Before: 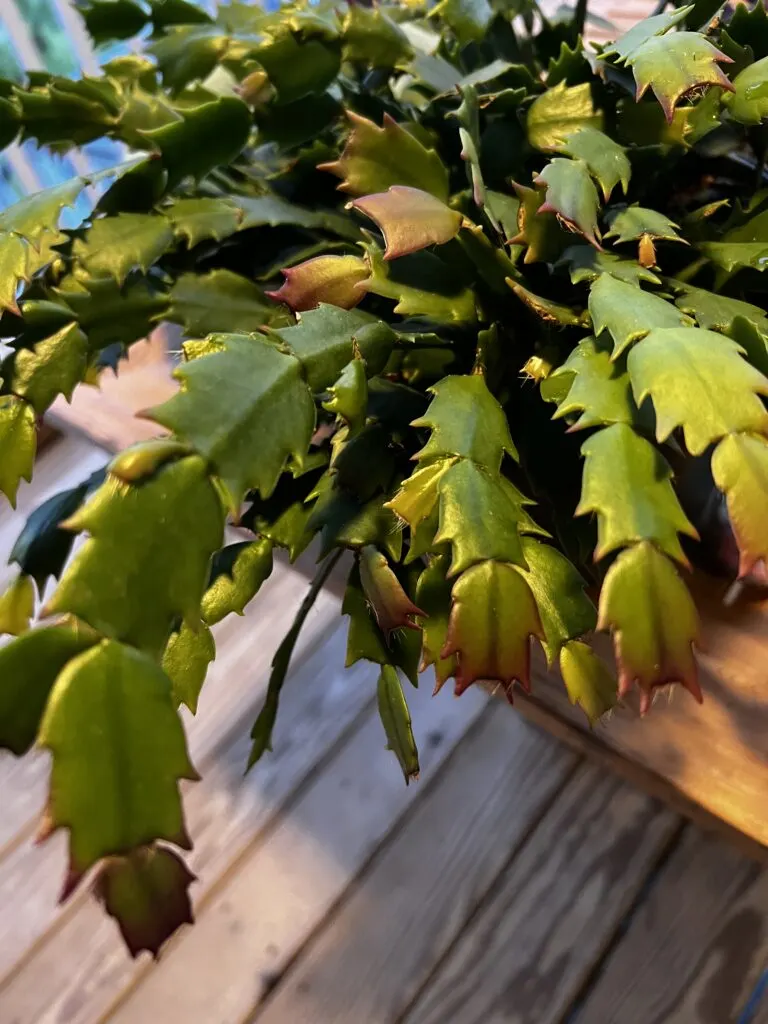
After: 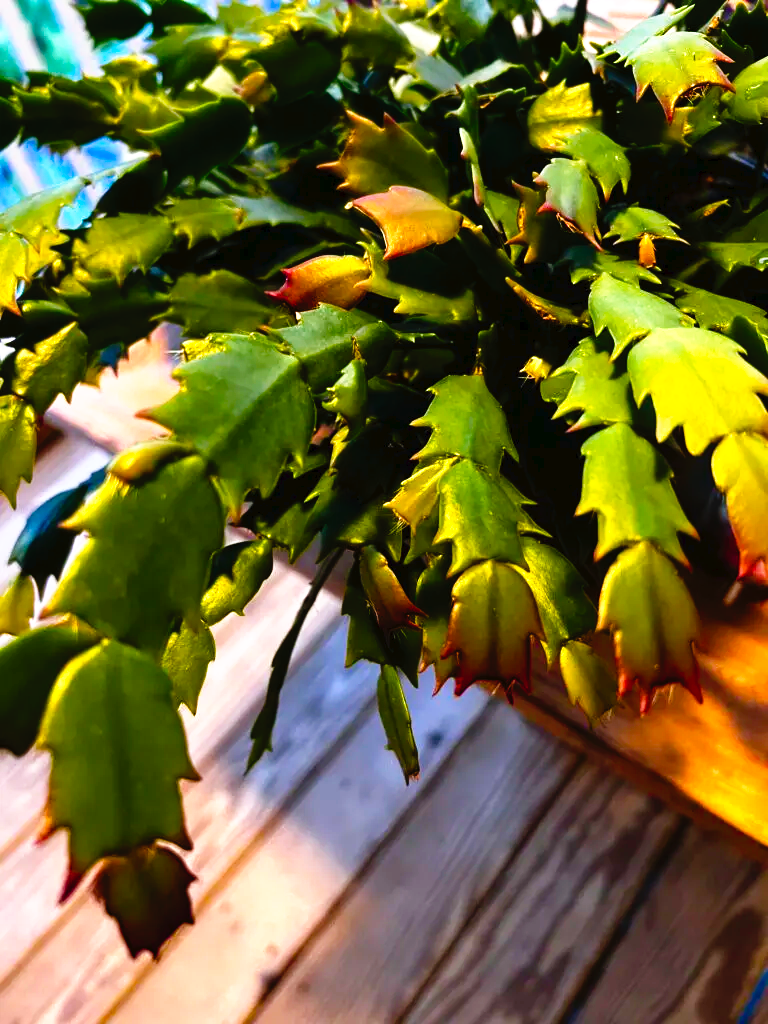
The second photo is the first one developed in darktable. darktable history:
color balance rgb: linear chroma grading › shadows -2.2%, linear chroma grading › highlights -15%, linear chroma grading › global chroma -10%, linear chroma grading › mid-tones -10%, perceptual saturation grading › global saturation 45%, perceptual saturation grading › highlights -50%, perceptual saturation grading › shadows 30%, perceptual brilliance grading › global brilliance 18%, global vibrance 45%
exposure: exposure -0.151 EV, compensate highlight preservation false
tone curve: curves: ch0 [(0, 0) (0.003, 0.023) (0.011, 0.024) (0.025, 0.028) (0.044, 0.035) (0.069, 0.043) (0.1, 0.052) (0.136, 0.063) (0.177, 0.094) (0.224, 0.145) (0.277, 0.209) (0.335, 0.281) (0.399, 0.364) (0.468, 0.453) (0.543, 0.553) (0.623, 0.66) (0.709, 0.767) (0.801, 0.88) (0.898, 0.968) (1, 1)], preserve colors none
